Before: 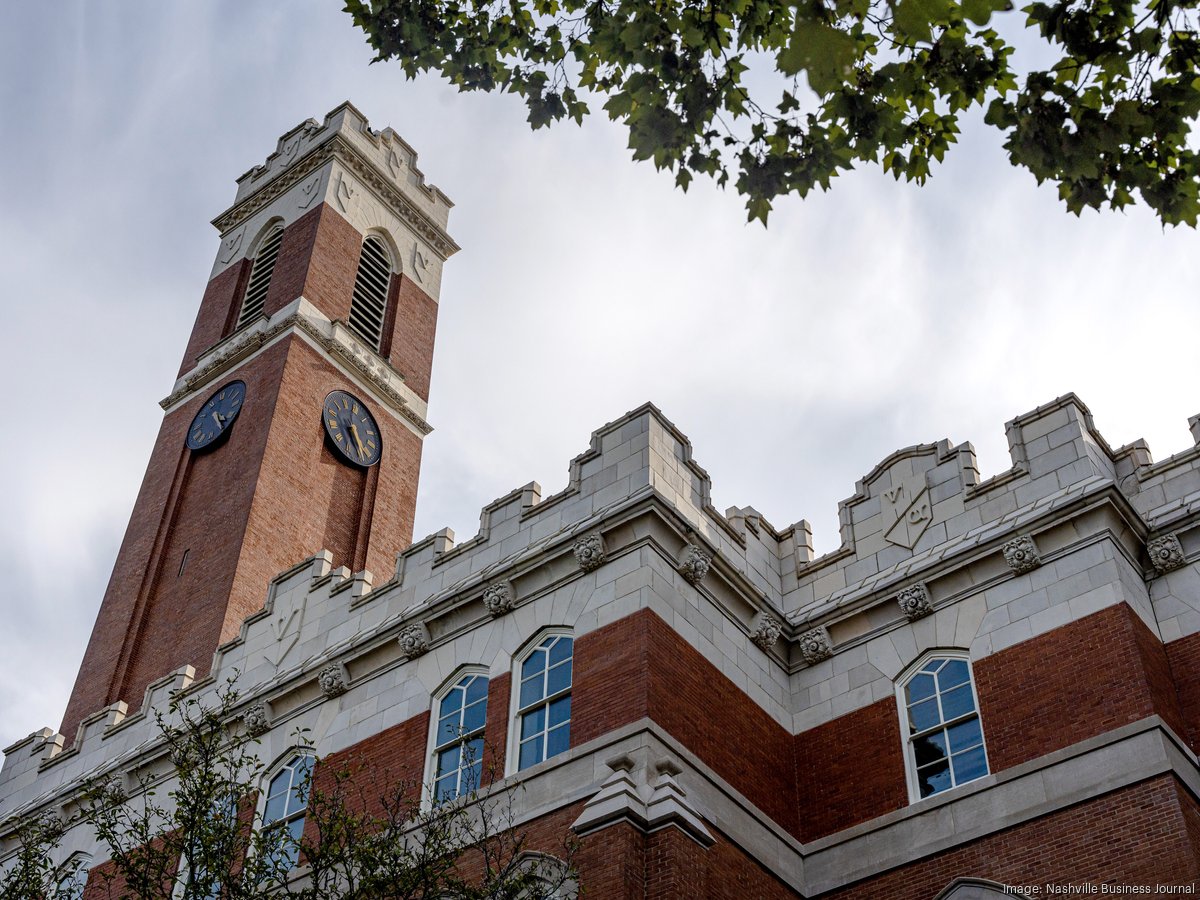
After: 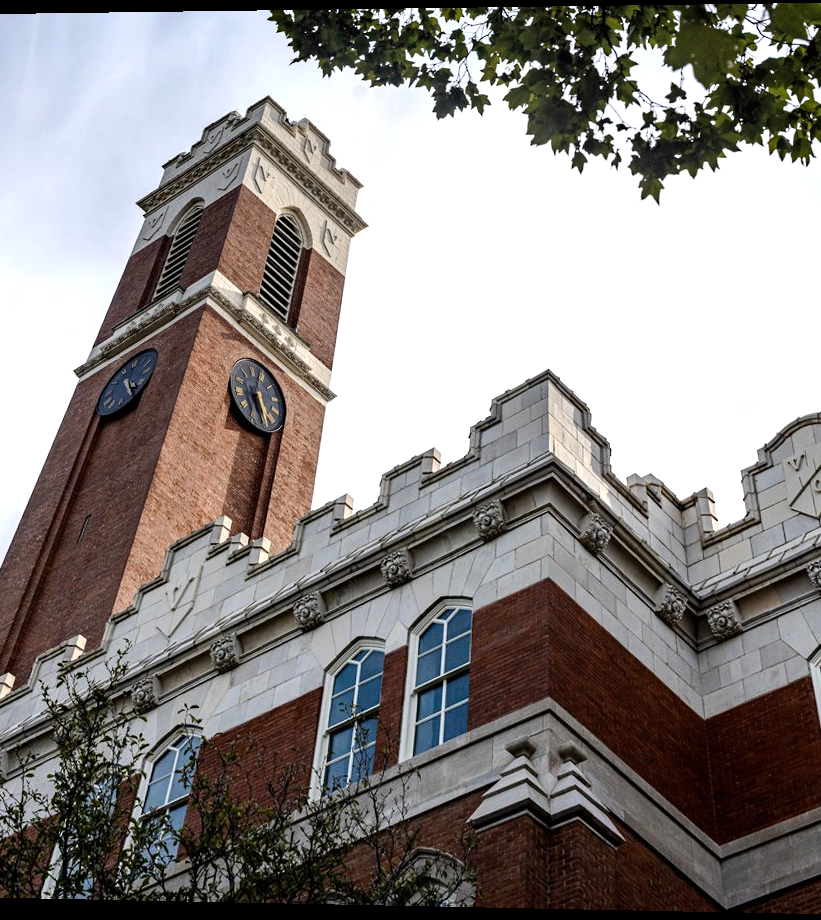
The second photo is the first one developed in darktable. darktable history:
sharpen: radius 2.883, amount 0.868, threshold 47.523
rotate and perspective: rotation 0.128°, lens shift (vertical) -0.181, lens shift (horizontal) -0.044, shear 0.001, automatic cropping off
tone equalizer: -8 EV -0.75 EV, -7 EV -0.7 EV, -6 EV -0.6 EV, -5 EV -0.4 EV, -3 EV 0.4 EV, -2 EV 0.6 EV, -1 EV 0.7 EV, +0 EV 0.75 EV, edges refinement/feathering 500, mask exposure compensation -1.57 EV, preserve details no
crop: left 10.644%, right 26.528%
